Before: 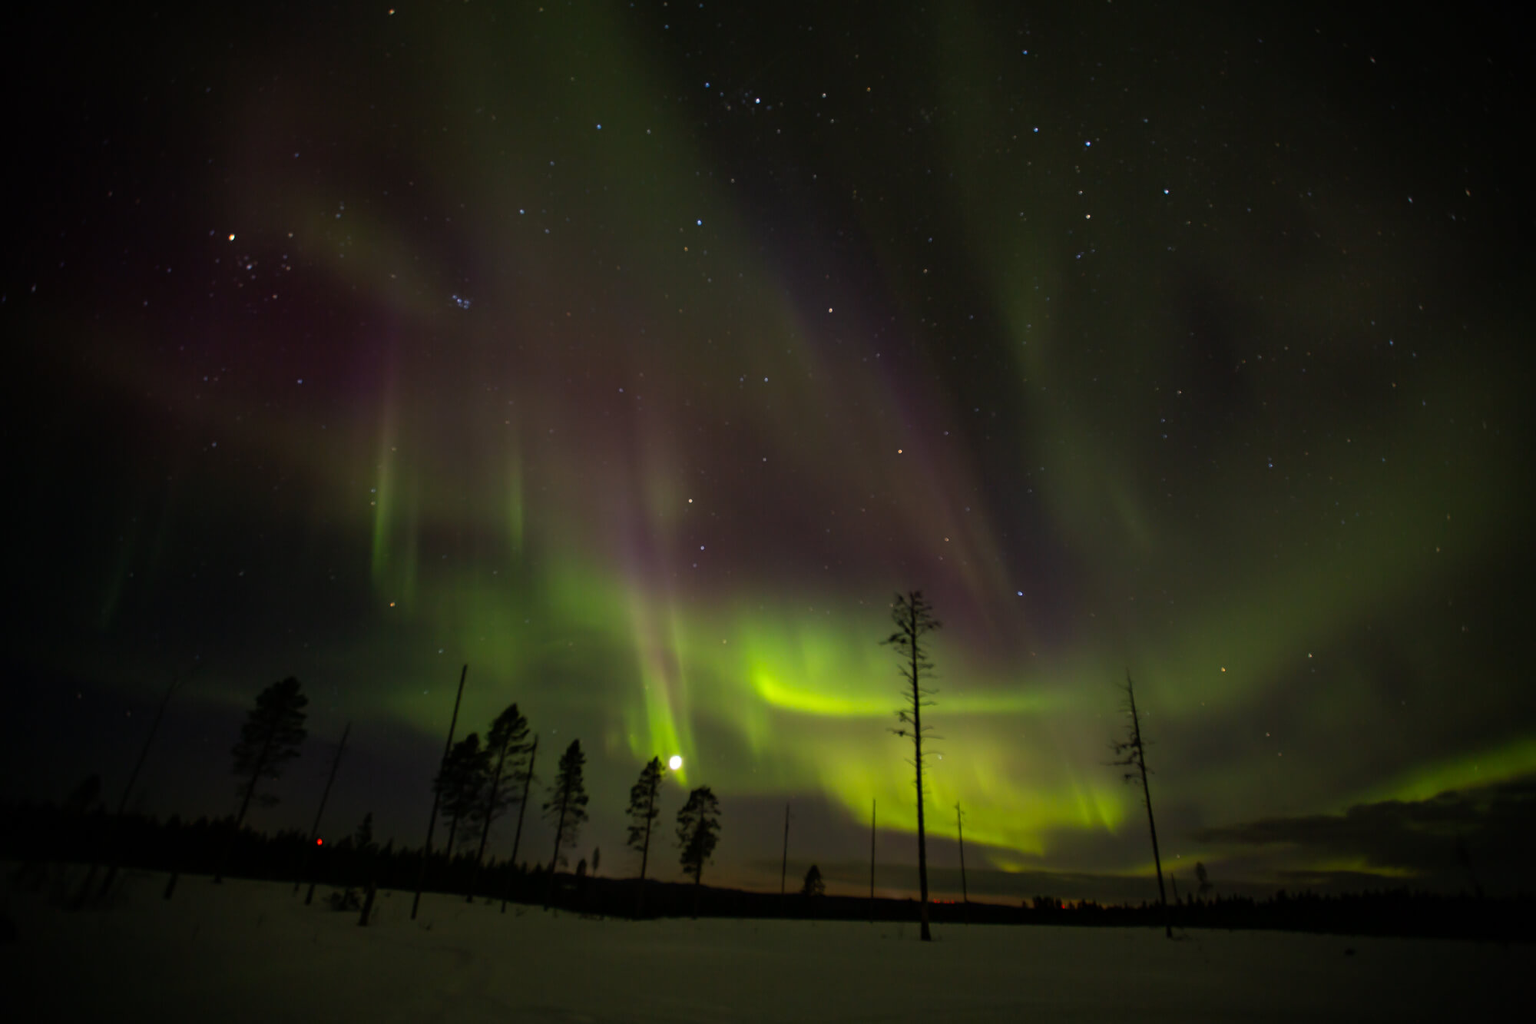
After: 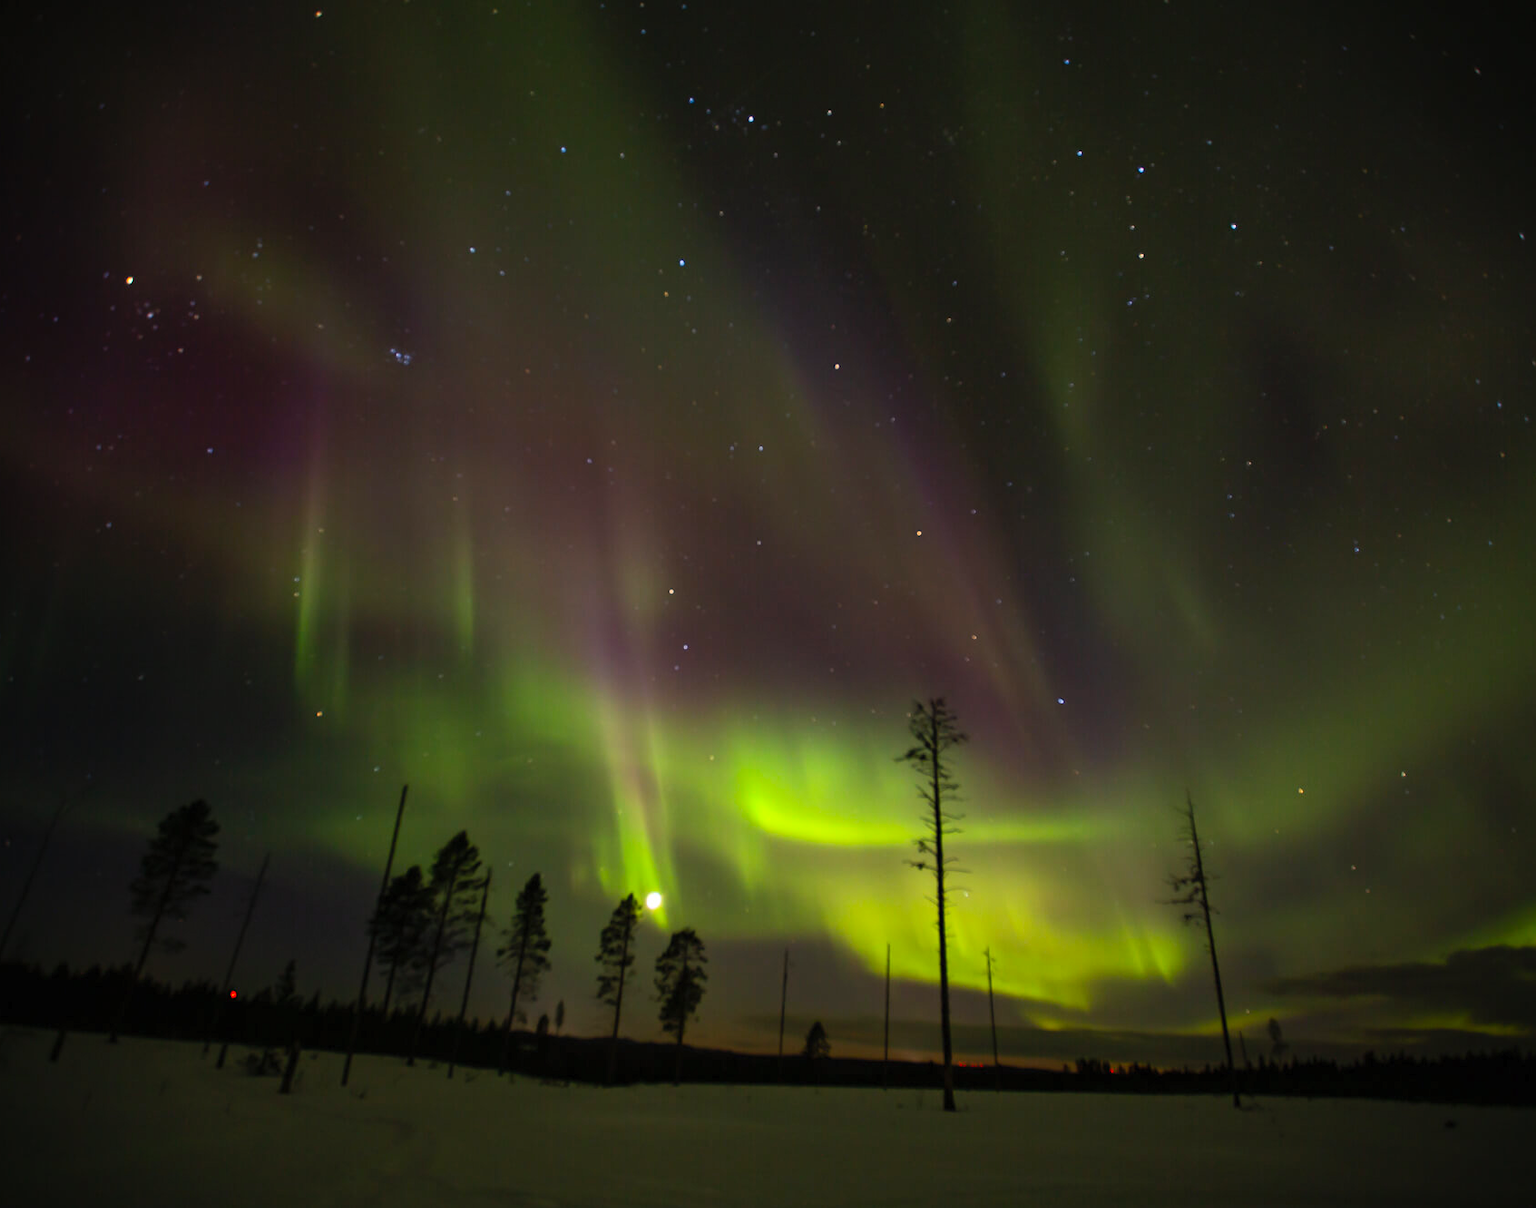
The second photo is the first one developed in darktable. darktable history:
contrast brightness saturation: contrast 0.199, brightness 0.161, saturation 0.227
crop: left 7.962%, right 7.367%
